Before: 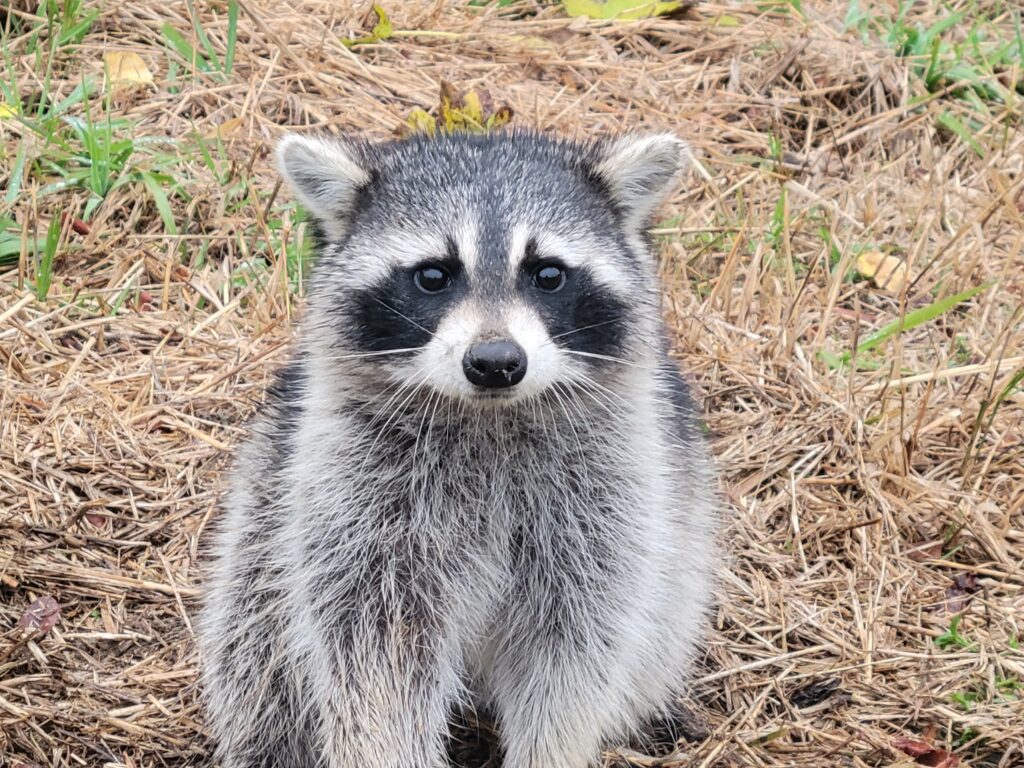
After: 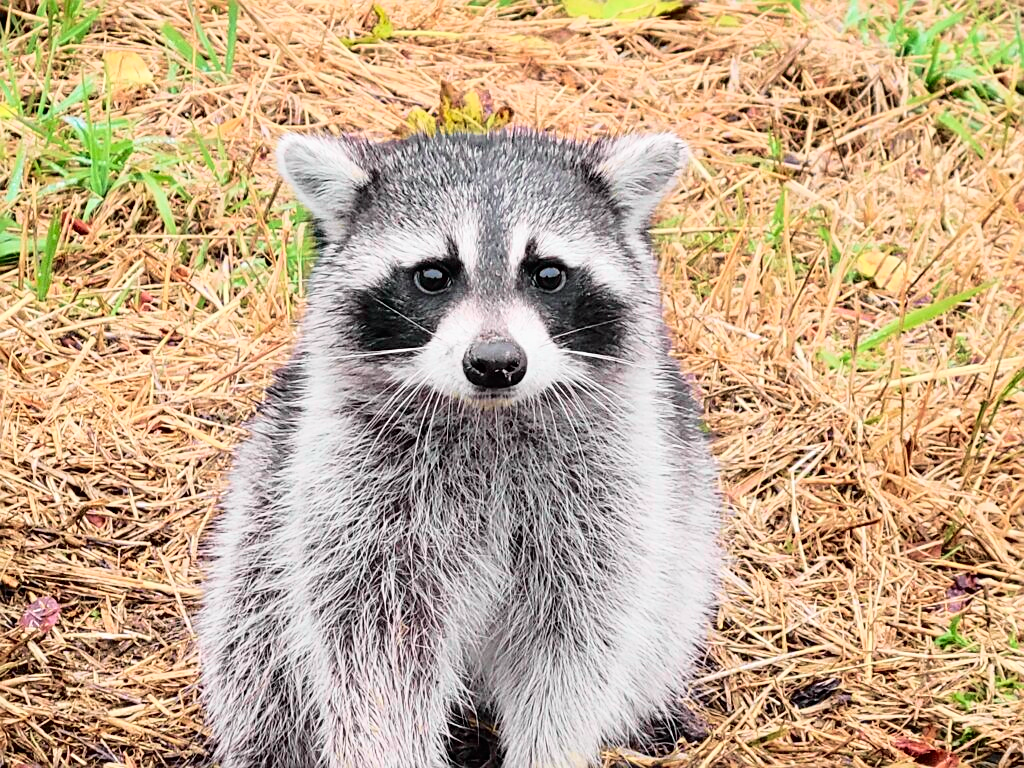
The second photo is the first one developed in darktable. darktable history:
velvia: strength 27%
tone curve: curves: ch0 [(0, 0) (0.062, 0.023) (0.168, 0.142) (0.359, 0.419) (0.469, 0.544) (0.634, 0.722) (0.839, 0.909) (0.998, 0.978)]; ch1 [(0, 0) (0.437, 0.408) (0.472, 0.47) (0.502, 0.504) (0.527, 0.546) (0.568, 0.619) (0.608, 0.665) (0.669, 0.748) (0.859, 0.899) (1, 1)]; ch2 [(0, 0) (0.33, 0.301) (0.421, 0.443) (0.473, 0.498) (0.509, 0.5) (0.535, 0.564) (0.575, 0.625) (0.608, 0.667) (1, 1)], color space Lab, independent channels, preserve colors none
sharpen: on, module defaults
